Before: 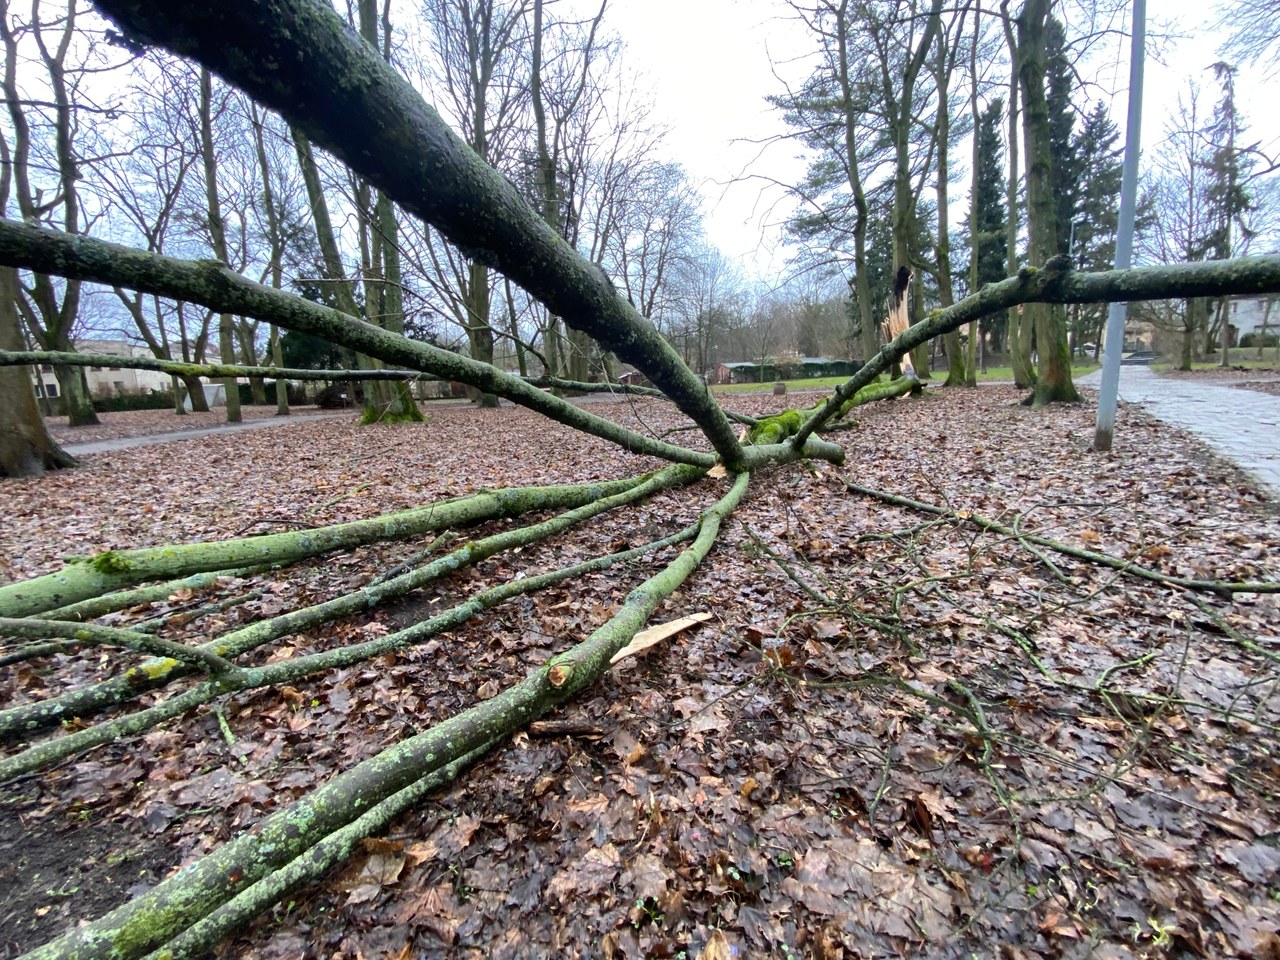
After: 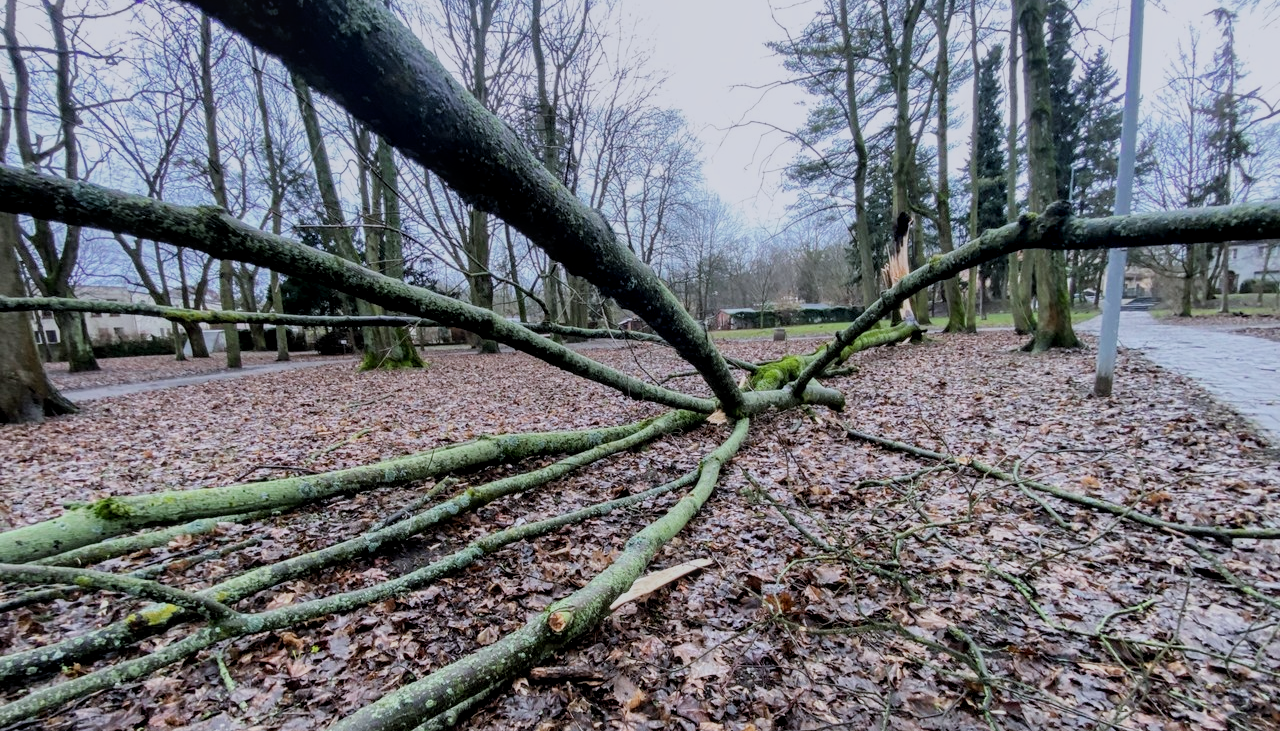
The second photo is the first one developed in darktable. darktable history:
crop: top 5.674%, bottom 18.173%
filmic rgb: black relative exposure -7.65 EV, white relative exposure 4.56 EV, hardness 3.61
local contrast: on, module defaults
color calibration: illuminant as shot in camera, x 0.358, y 0.373, temperature 4628.91 K
